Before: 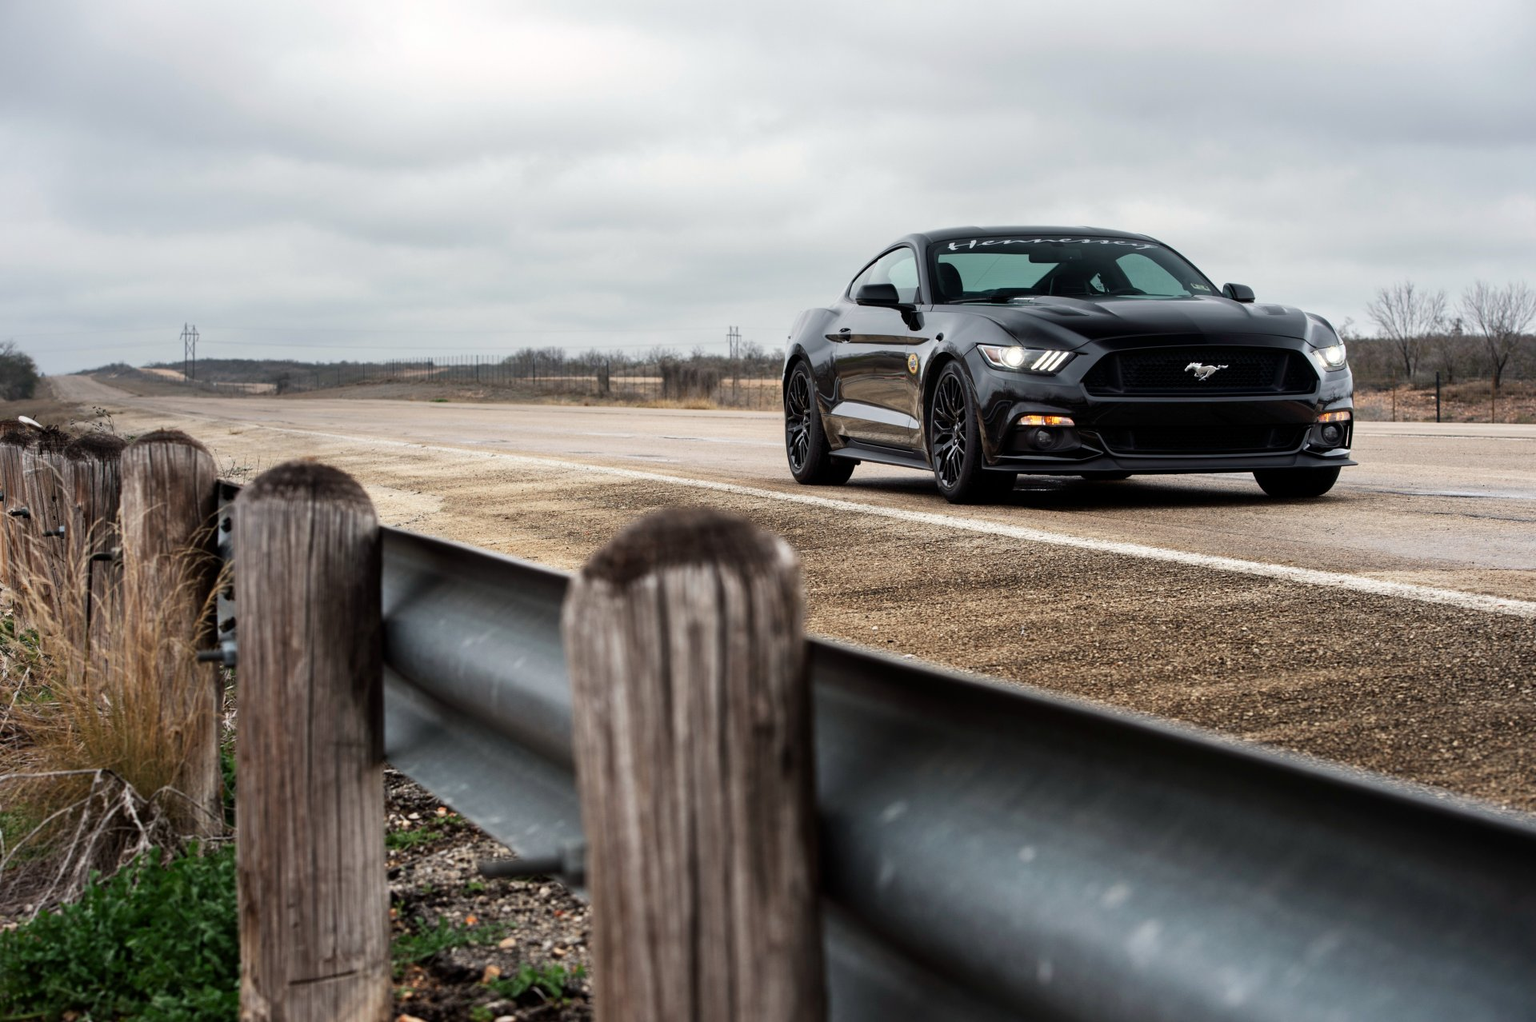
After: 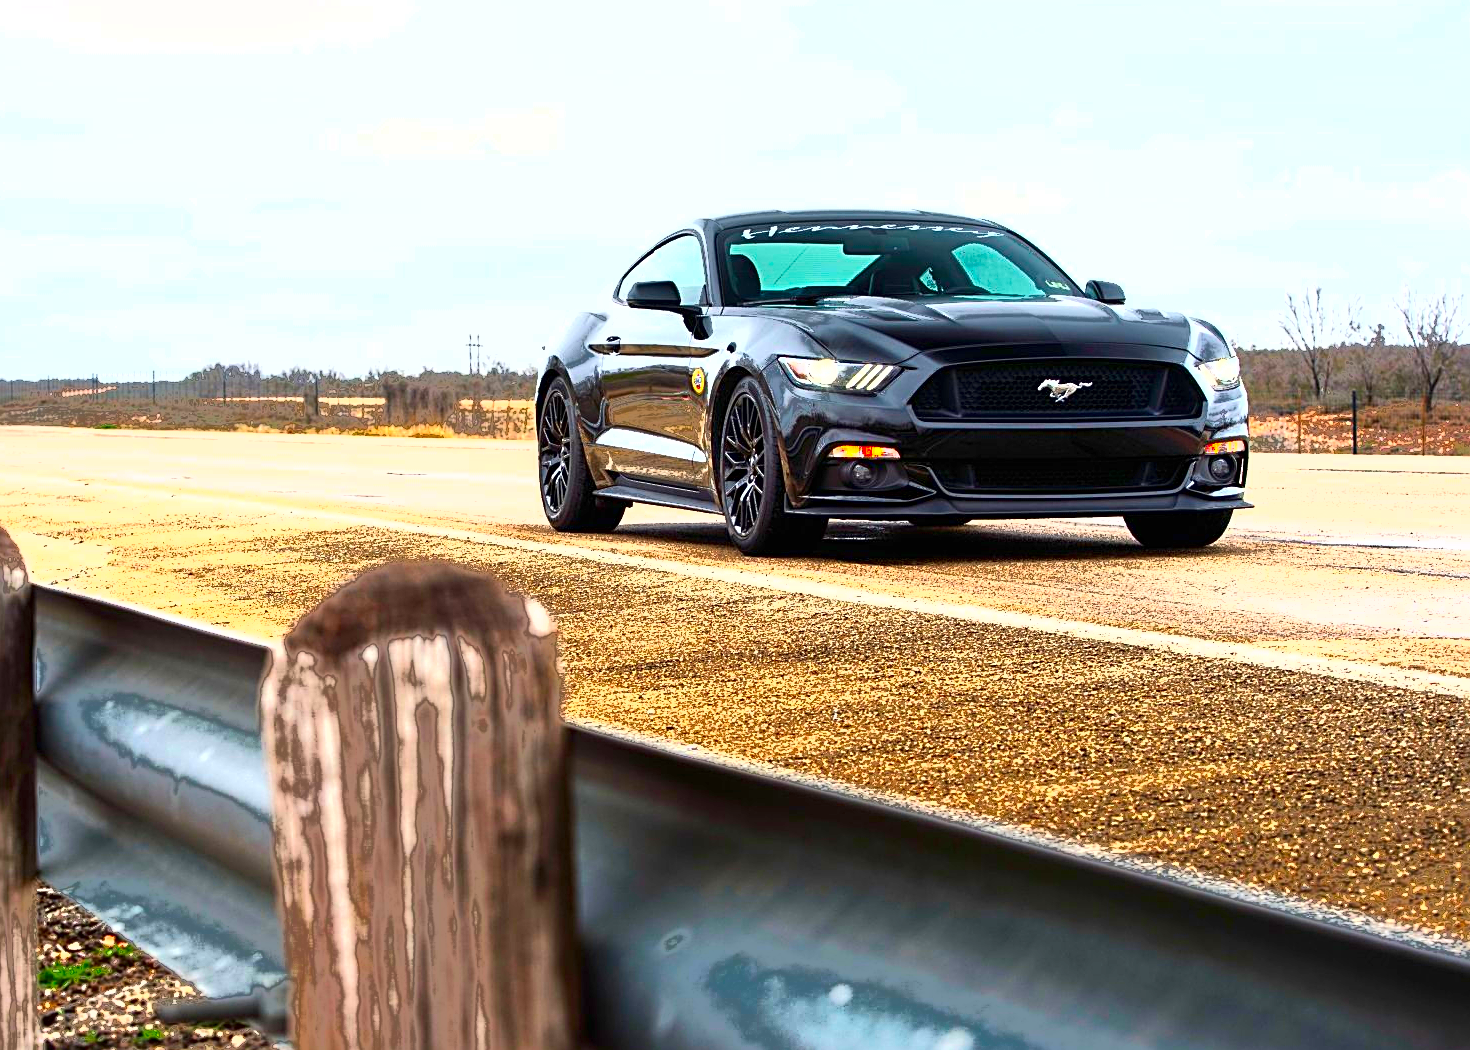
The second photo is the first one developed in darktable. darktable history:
color correction: saturation 2.15
sharpen: radius 2.531, amount 0.628
fill light: exposure -0.73 EV, center 0.69, width 2.2
exposure: black level correction 0, exposure 1.2 EV, compensate exposure bias true, compensate highlight preservation false
crop: left 23.095%, top 5.827%, bottom 11.854%
